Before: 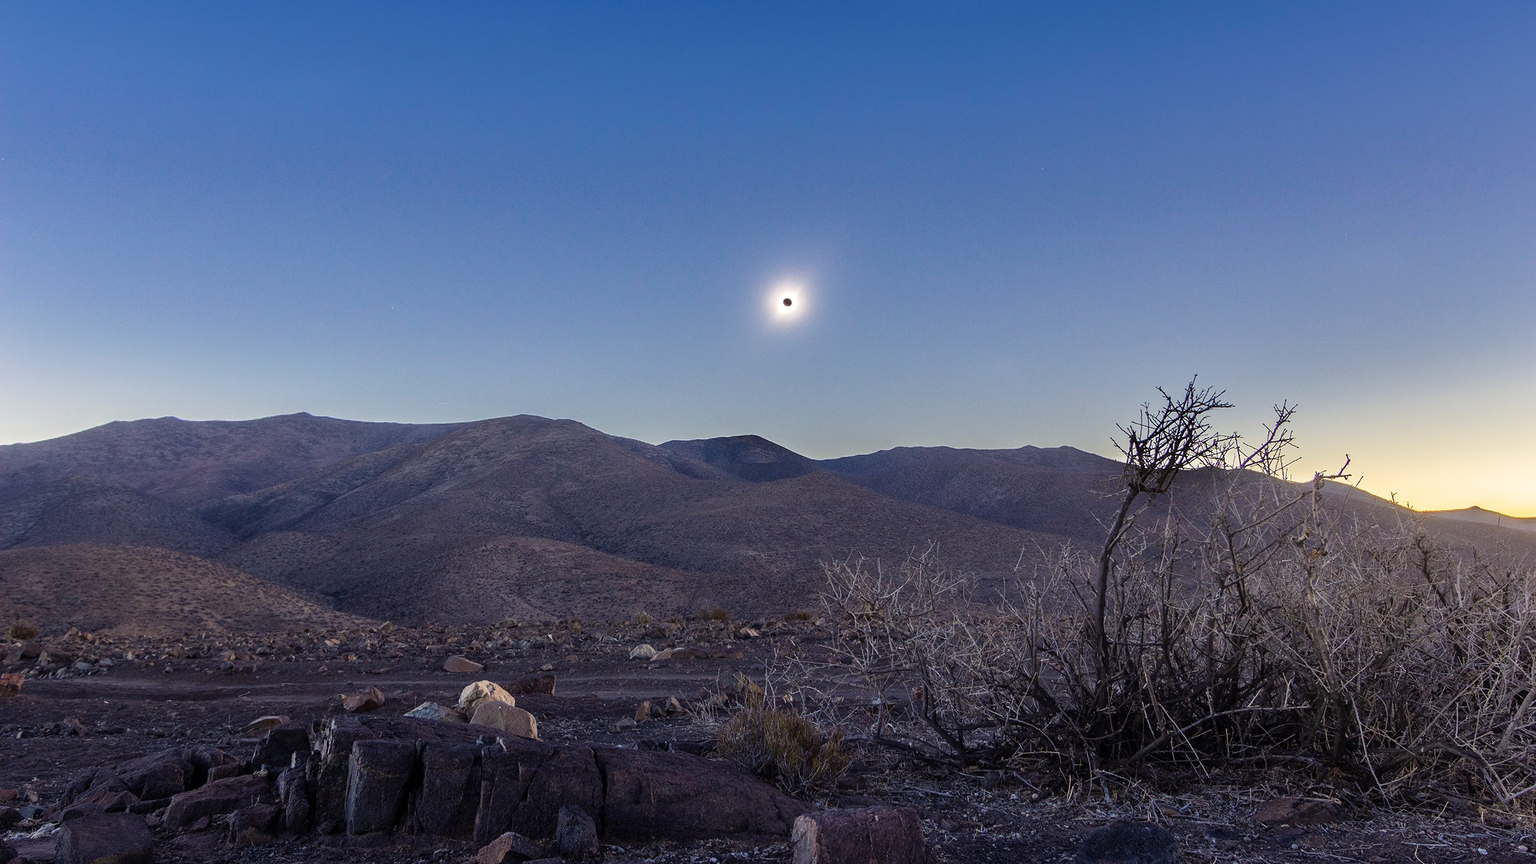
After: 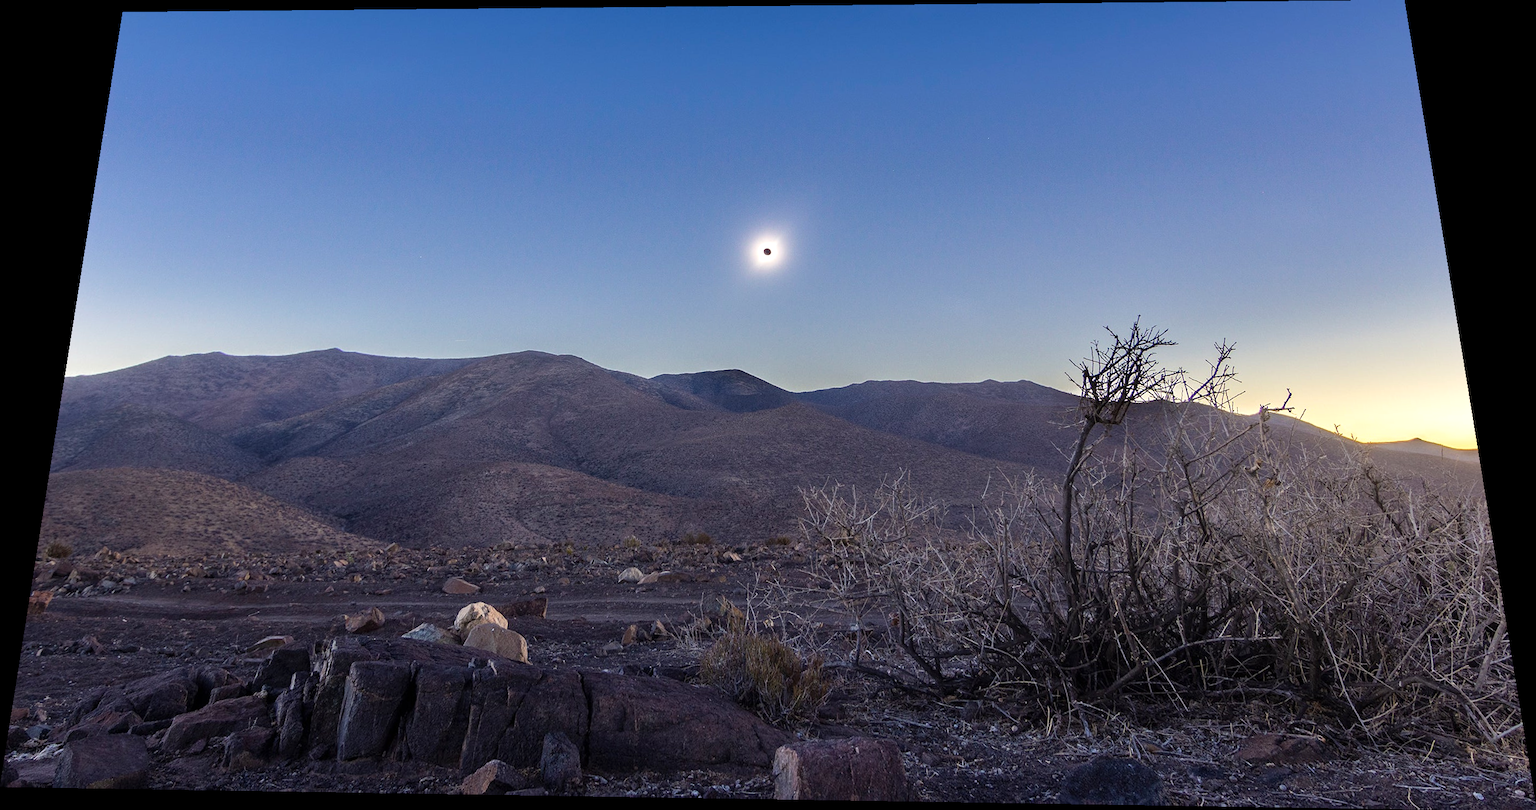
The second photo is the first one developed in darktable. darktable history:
rotate and perspective: rotation 0.128°, lens shift (vertical) -0.181, lens shift (horizontal) -0.044, shear 0.001, automatic cropping off
exposure: exposure 0.197 EV, compensate highlight preservation false
